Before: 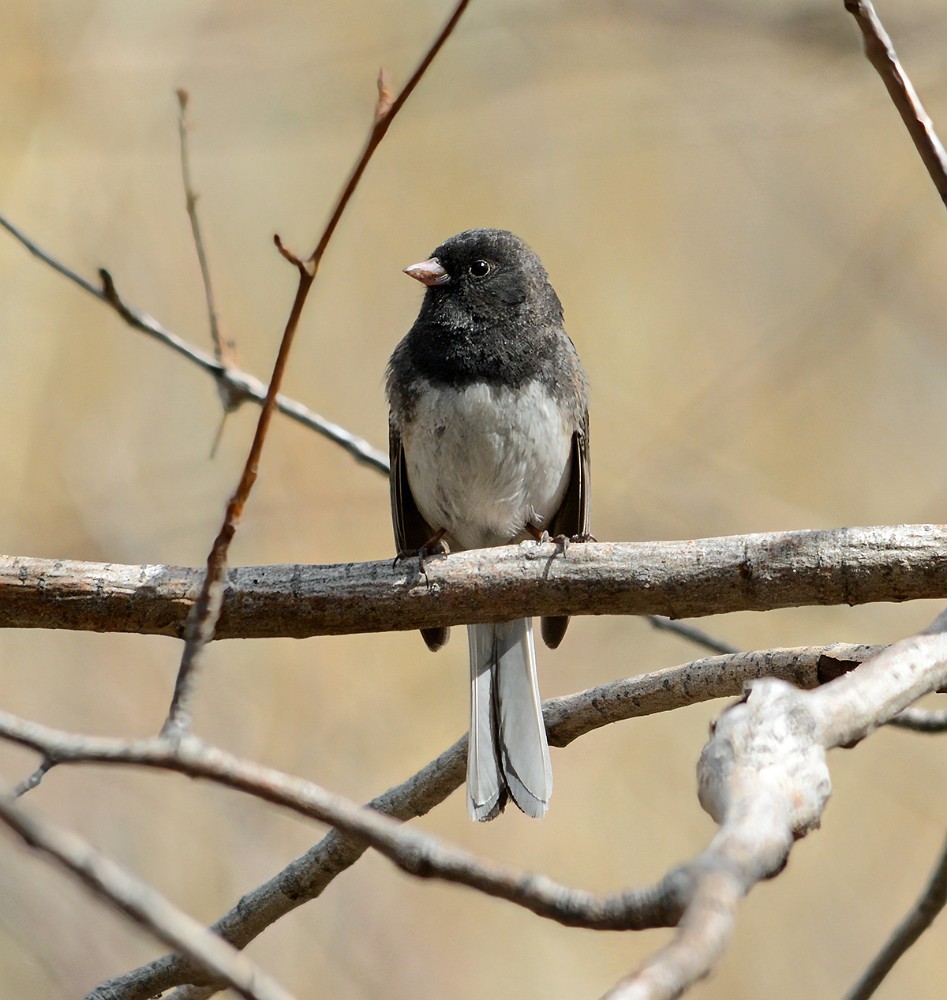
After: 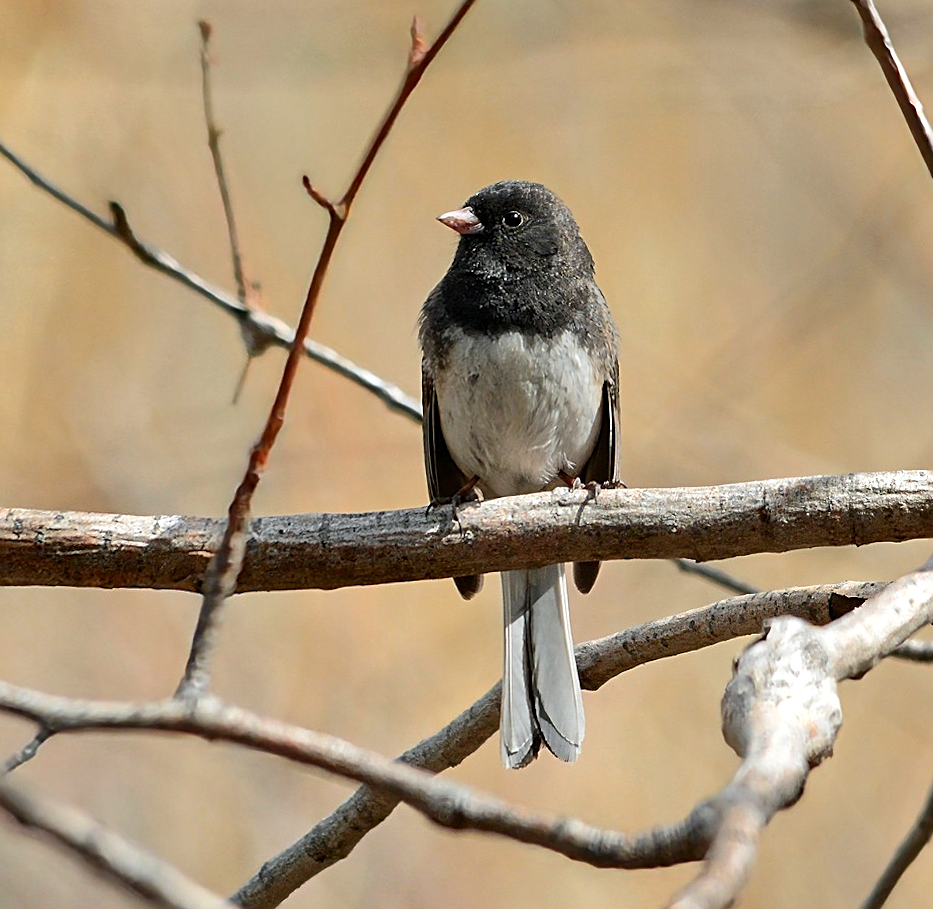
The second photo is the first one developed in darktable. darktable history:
sharpen: on, module defaults
exposure: exposure 0.127 EV, compensate highlight preservation false
color zones: curves: ch1 [(0.235, 0.558) (0.75, 0.5)]; ch2 [(0.25, 0.462) (0.749, 0.457)], mix 40.67%
rotate and perspective: rotation -0.013°, lens shift (vertical) -0.027, lens shift (horizontal) 0.178, crop left 0.016, crop right 0.989, crop top 0.082, crop bottom 0.918
shadows and highlights: soften with gaussian
